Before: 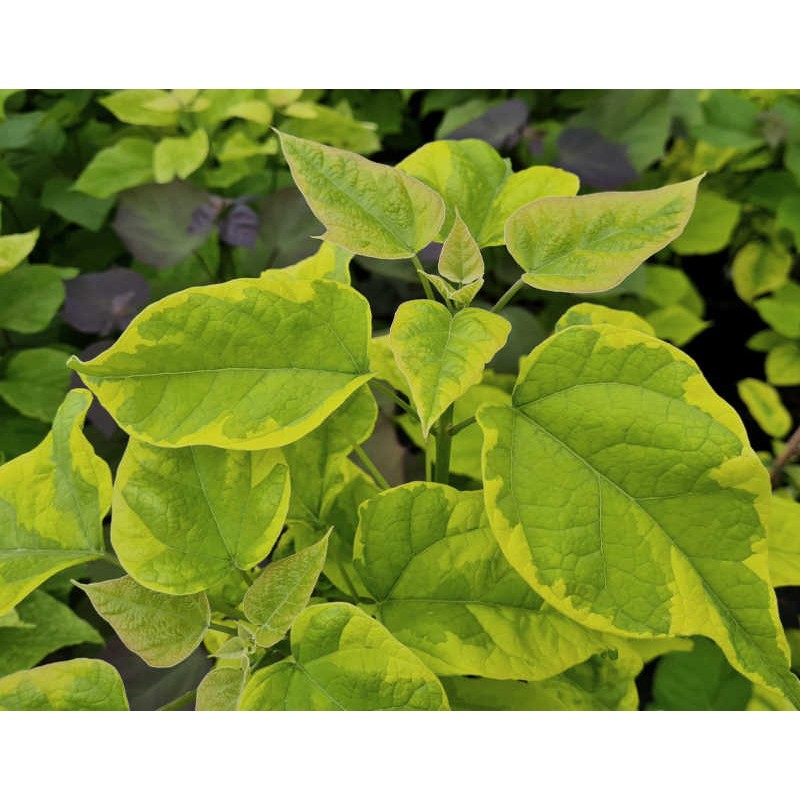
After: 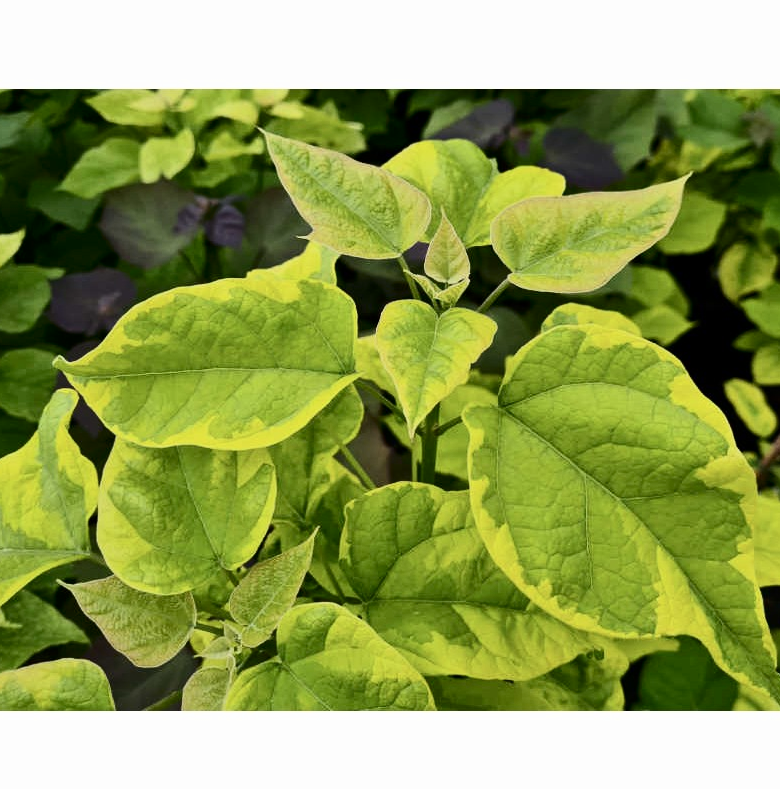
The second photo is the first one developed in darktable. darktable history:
exposure: exposure -0.05 EV
contrast brightness saturation: contrast 0.28
crop and rotate: left 1.774%, right 0.633%, bottom 1.28%
